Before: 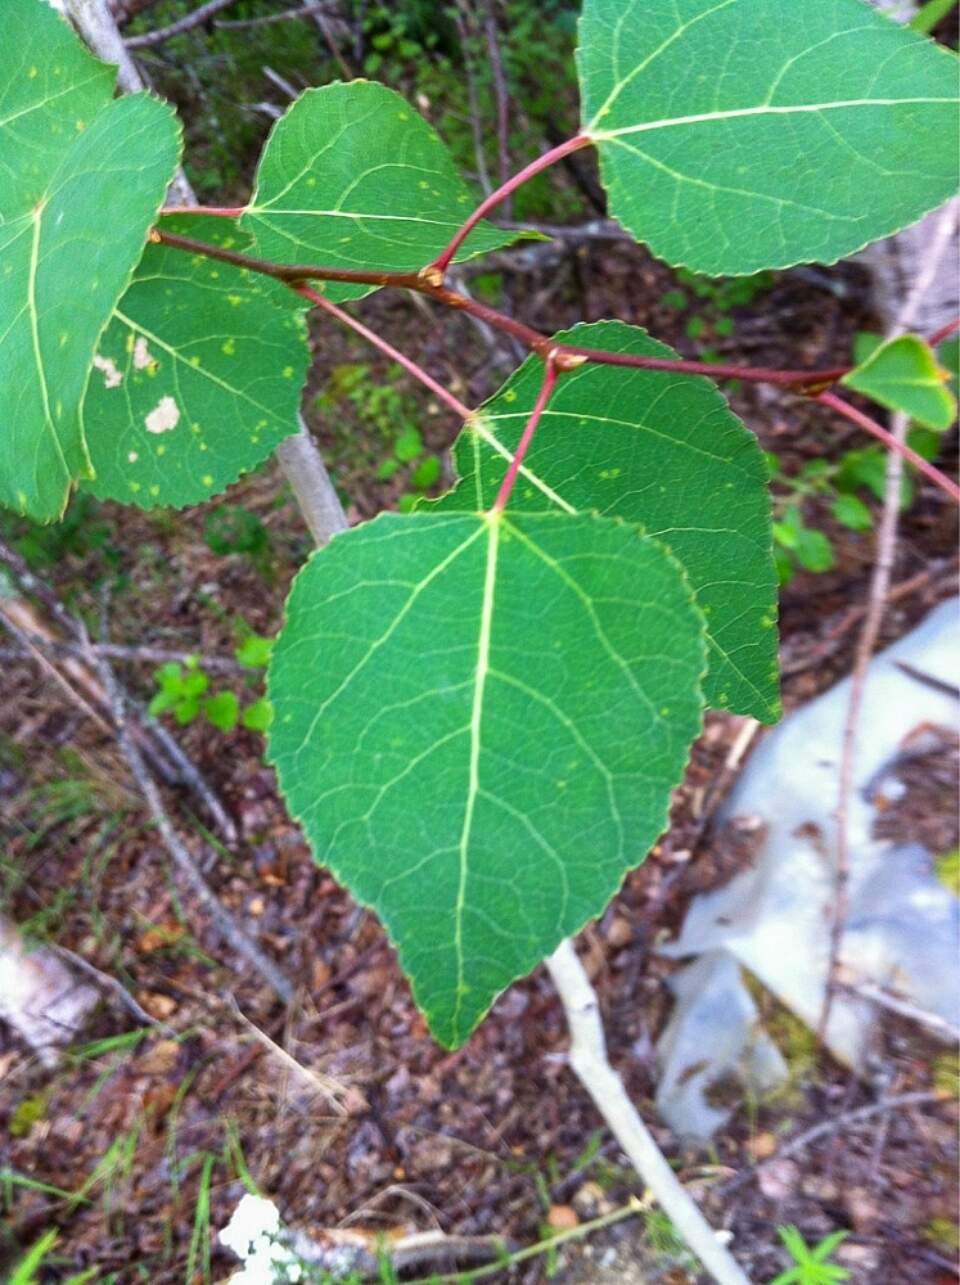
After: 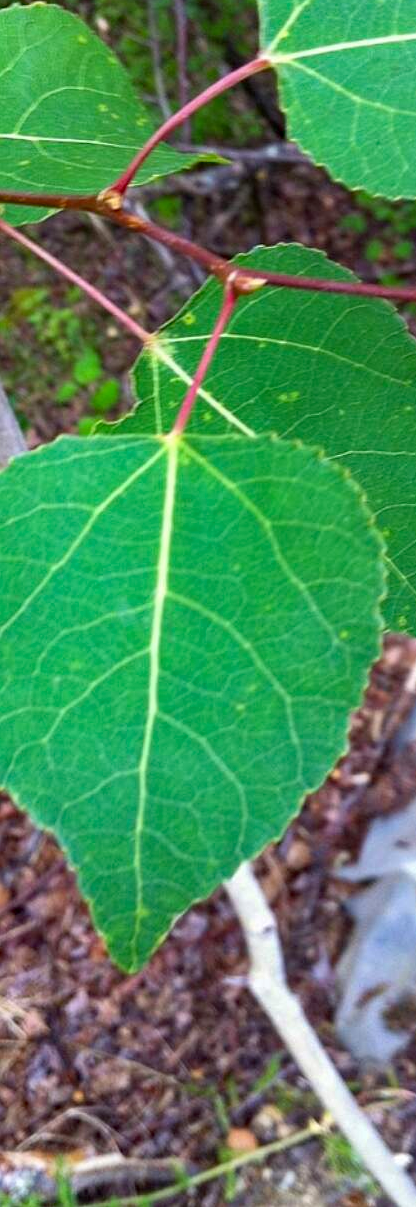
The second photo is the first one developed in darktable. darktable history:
crop: left 33.452%, top 6.025%, right 23.155%
shadows and highlights: shadows 20.91, highlights -35.45, soften with gaussian
haze removal: compatibility mode true, adaptive false
